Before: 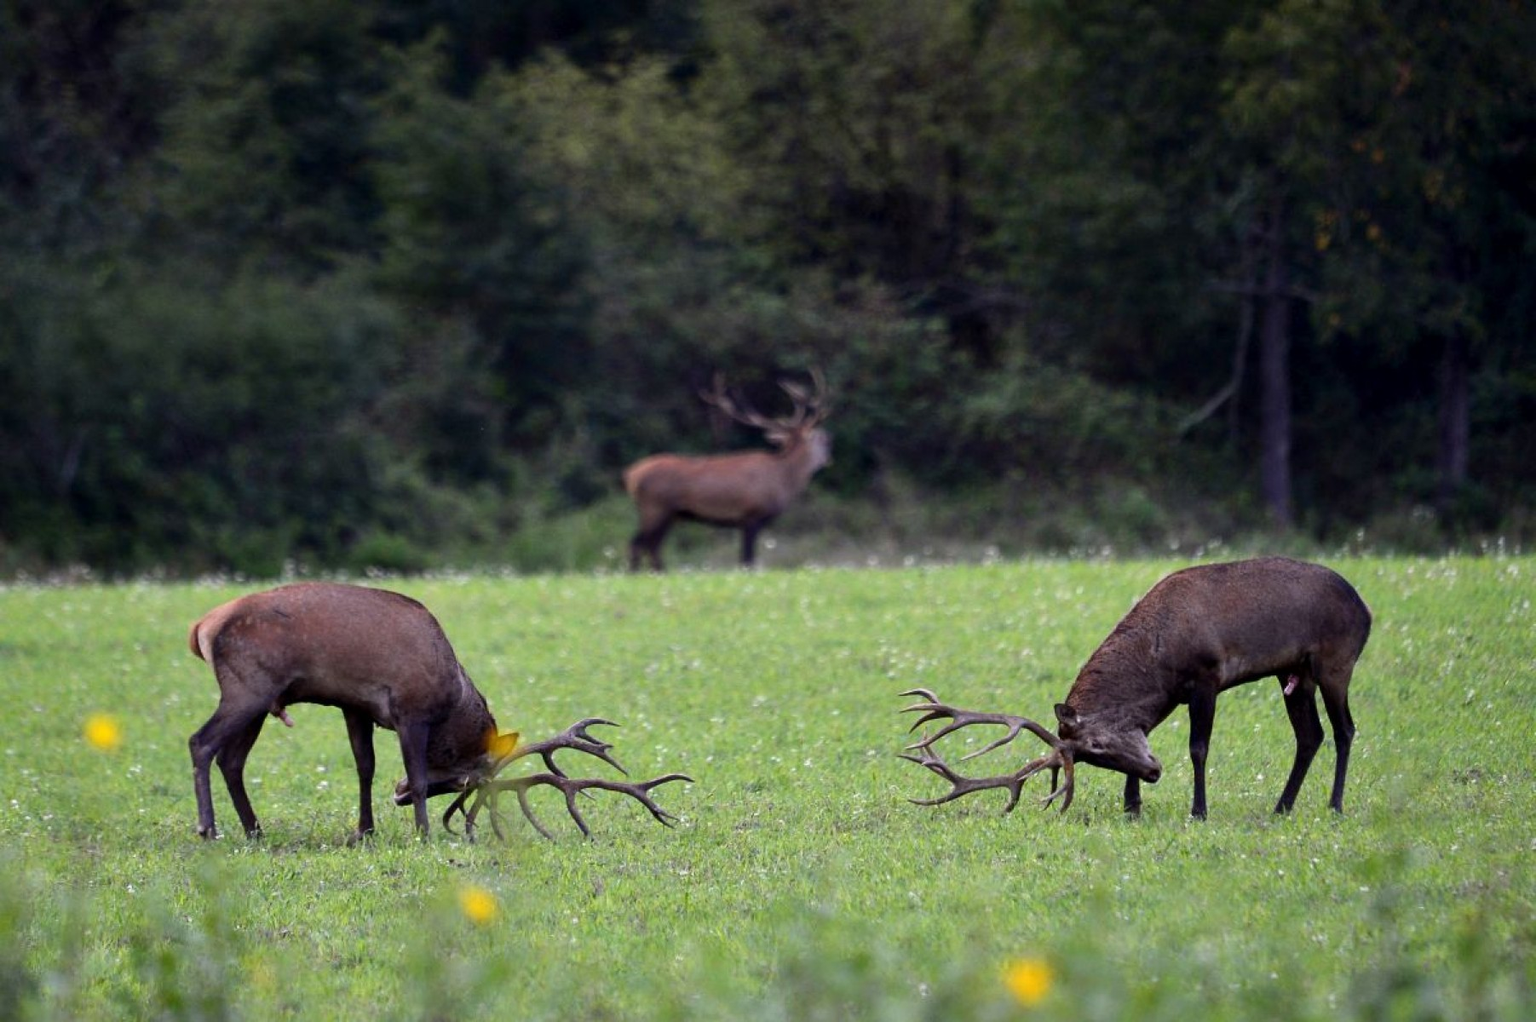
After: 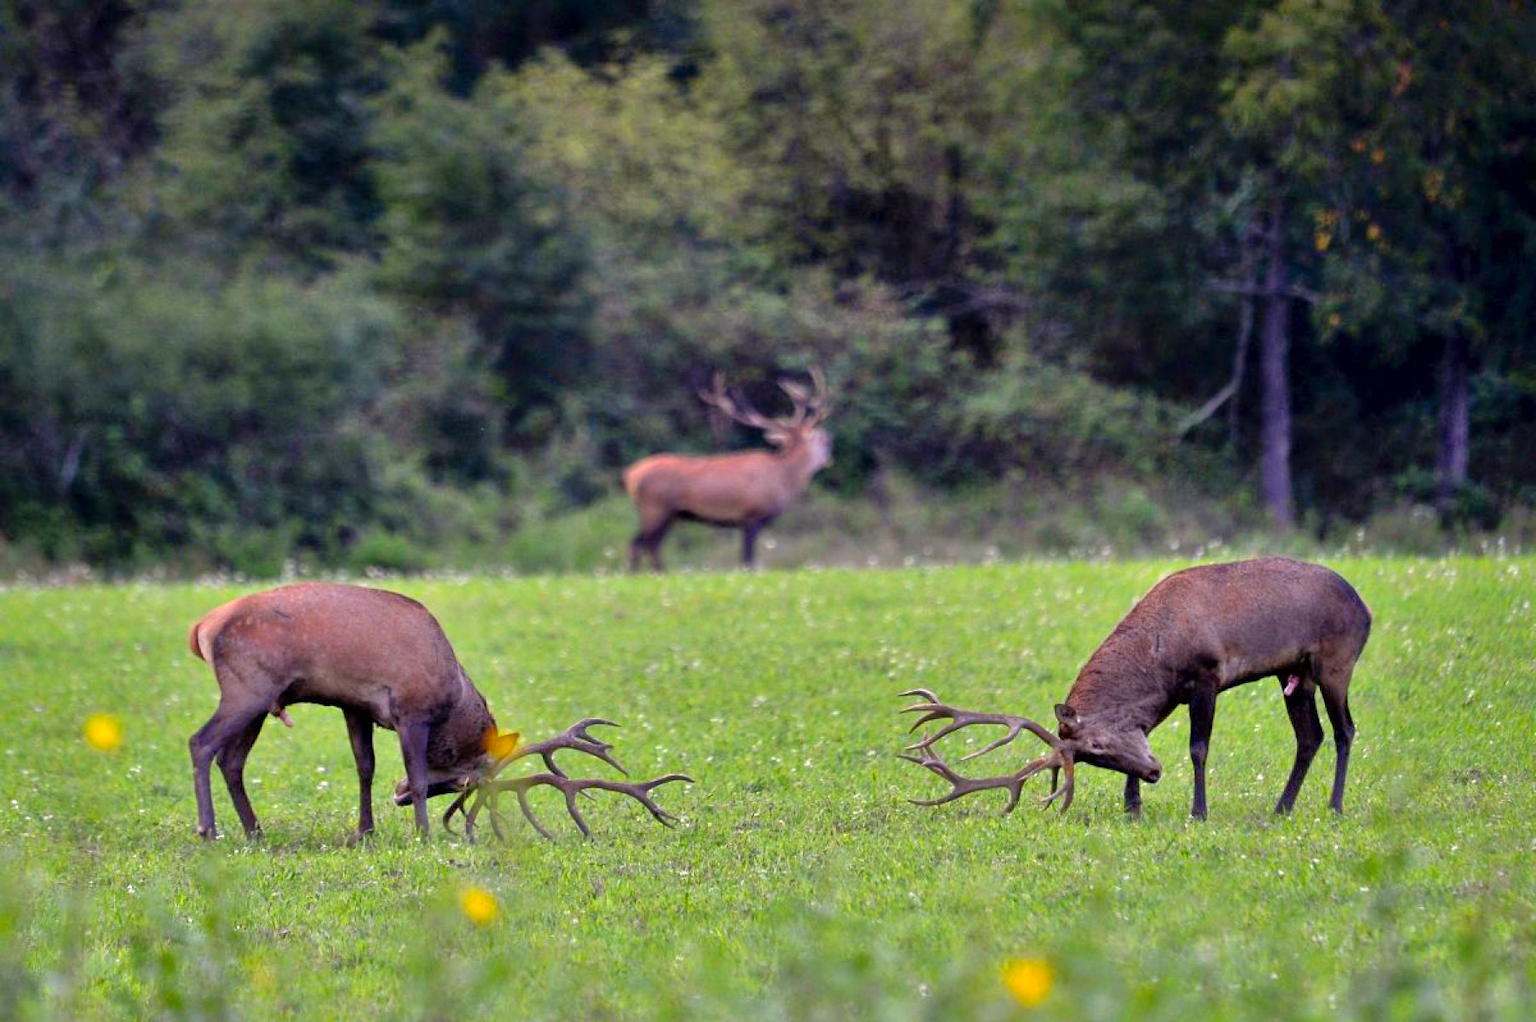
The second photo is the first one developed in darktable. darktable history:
color correction: highlights a* 3.22, highlights b* 1.93, saturation 1.19
tone equalizer: -7 EV 0.15 EV, -6 EV 0.6 EV, -5 EV 1.15 EV, -4 EV 1.33 EV, -3 EV 1.15 EV, -2 EV 0.6 EV, -1 EV 0.15 EV, mask exposure compensation -0.5 EV
shadows and highlights: on, module defaults
